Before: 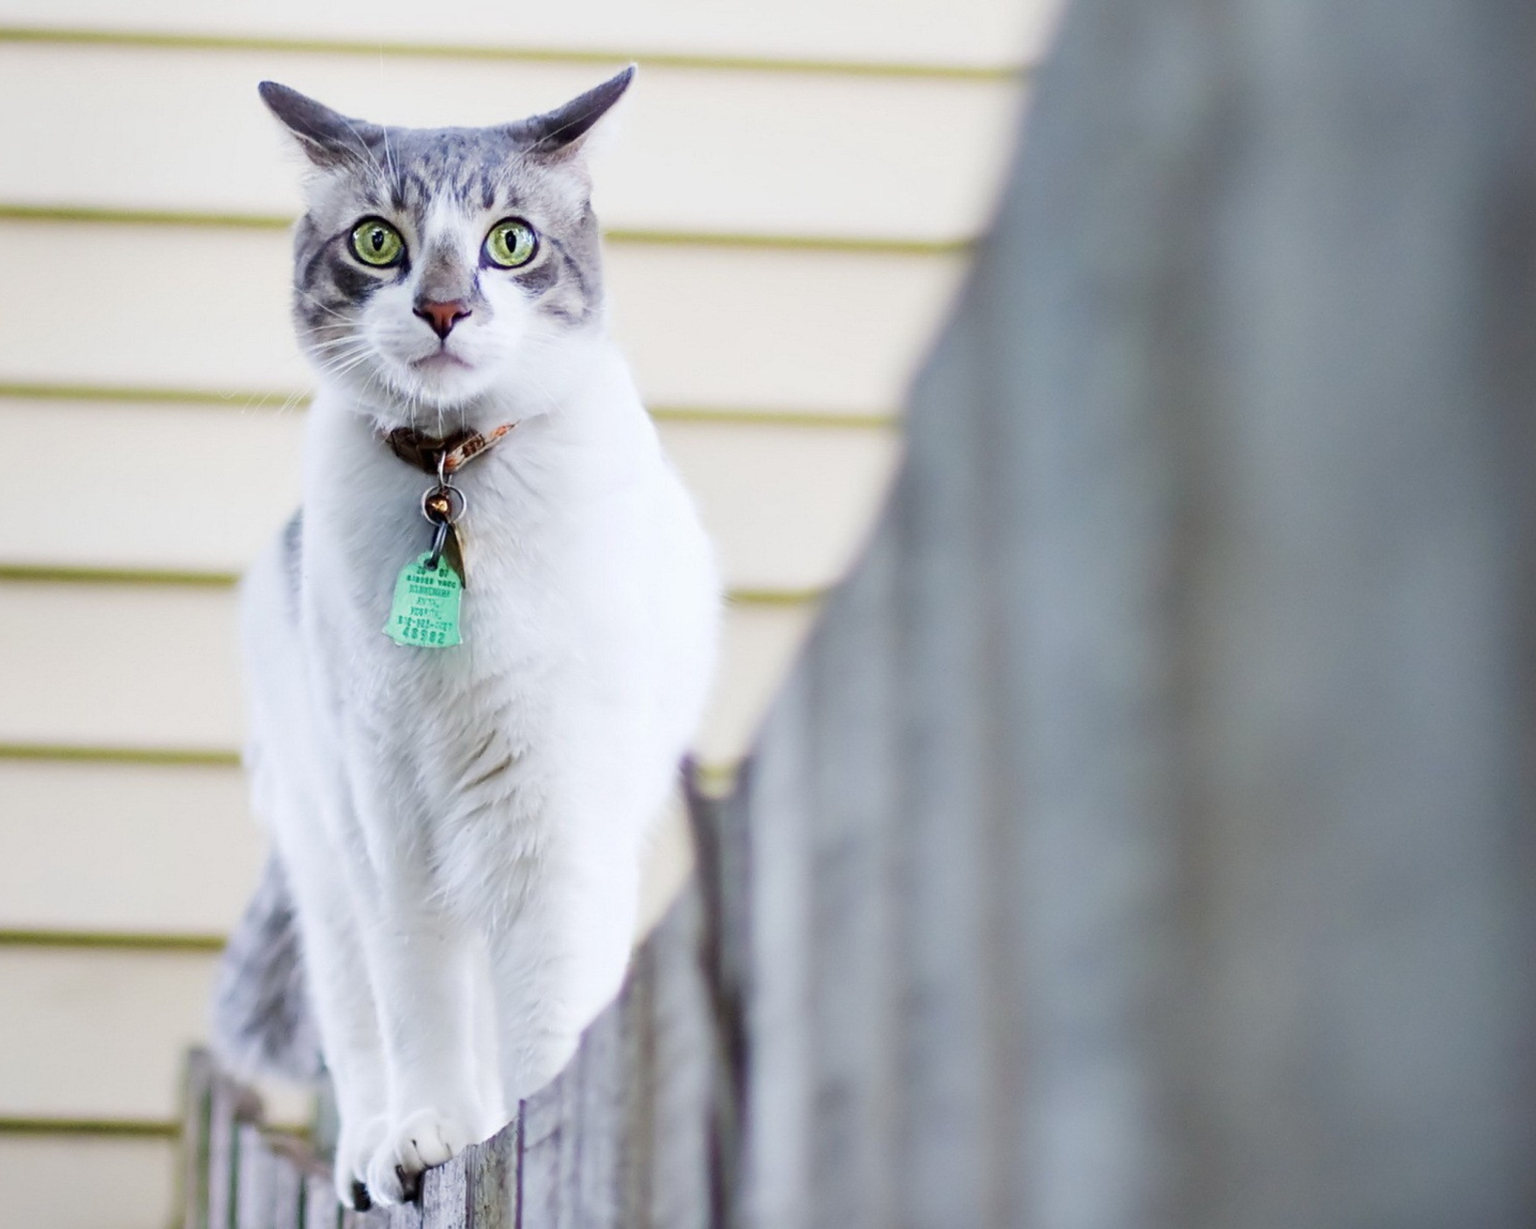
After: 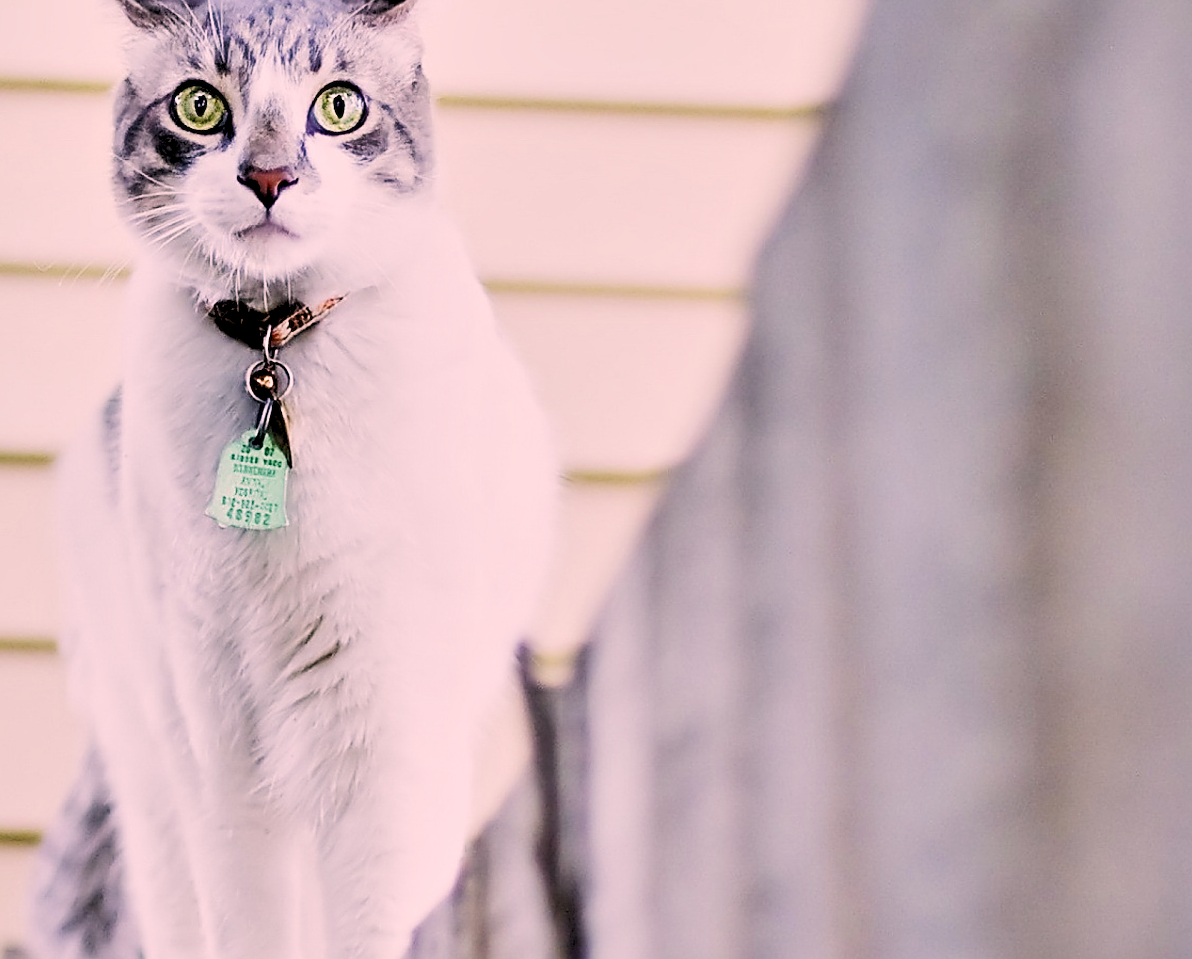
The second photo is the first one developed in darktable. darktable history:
shadows and highlights: highlights color adjustment 0.227%, soften with gaussian
crop and rotate: left 12.071%, top 11.34%, right 13.393%, bottom 13.68%
sharpen: radius 1.354, amount 1.235, threshold 0.821
exposure: black level correction 0.011, exposure 1.086 EV, compensate highlight preservation false
local contrast: mode bilateral grid, contrast 28, coarseness 17, detail 116%, midtone range 0.2
filmic rgb: black relative exposure -4.17 EV, white relative exposure 5.16 EV, threshold 5.95 EV, hardness 2.03, contrast 1.172, color science v4 (2020), contrast in shadows soft, contrast in highlights soft, enable highlight reconstruction true
color correction: highlights a* 14.73, highlights b* 4.68
